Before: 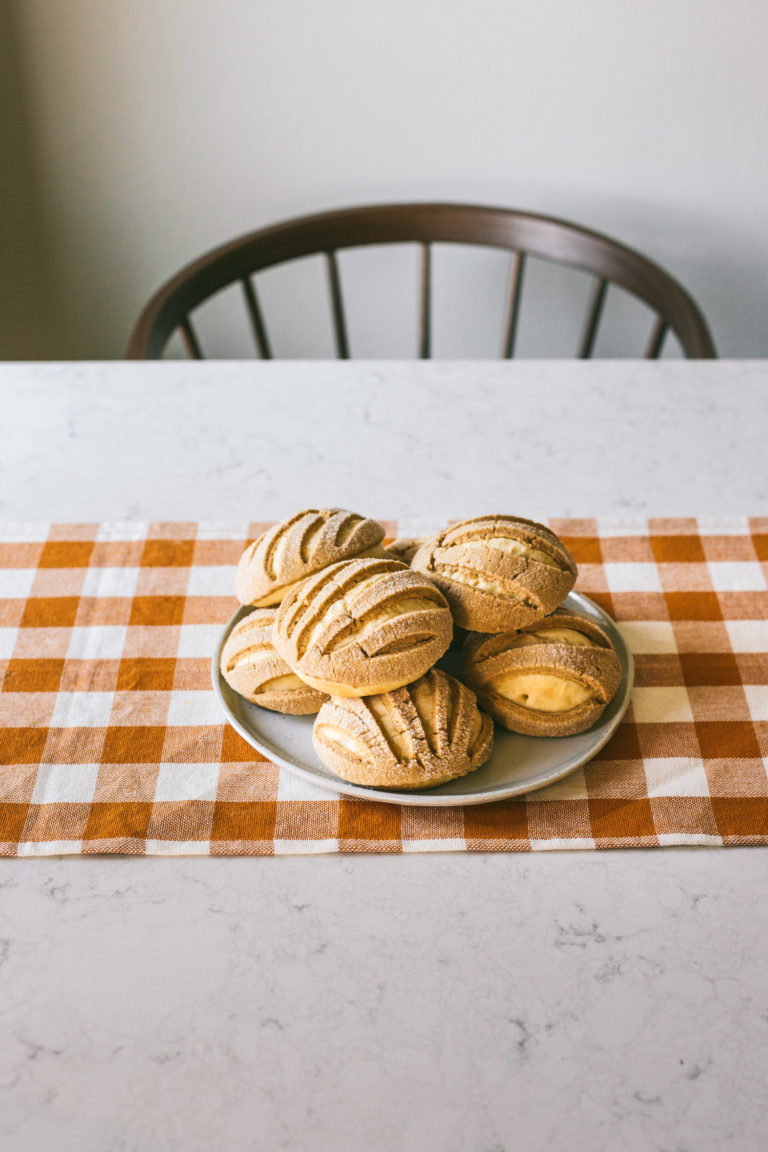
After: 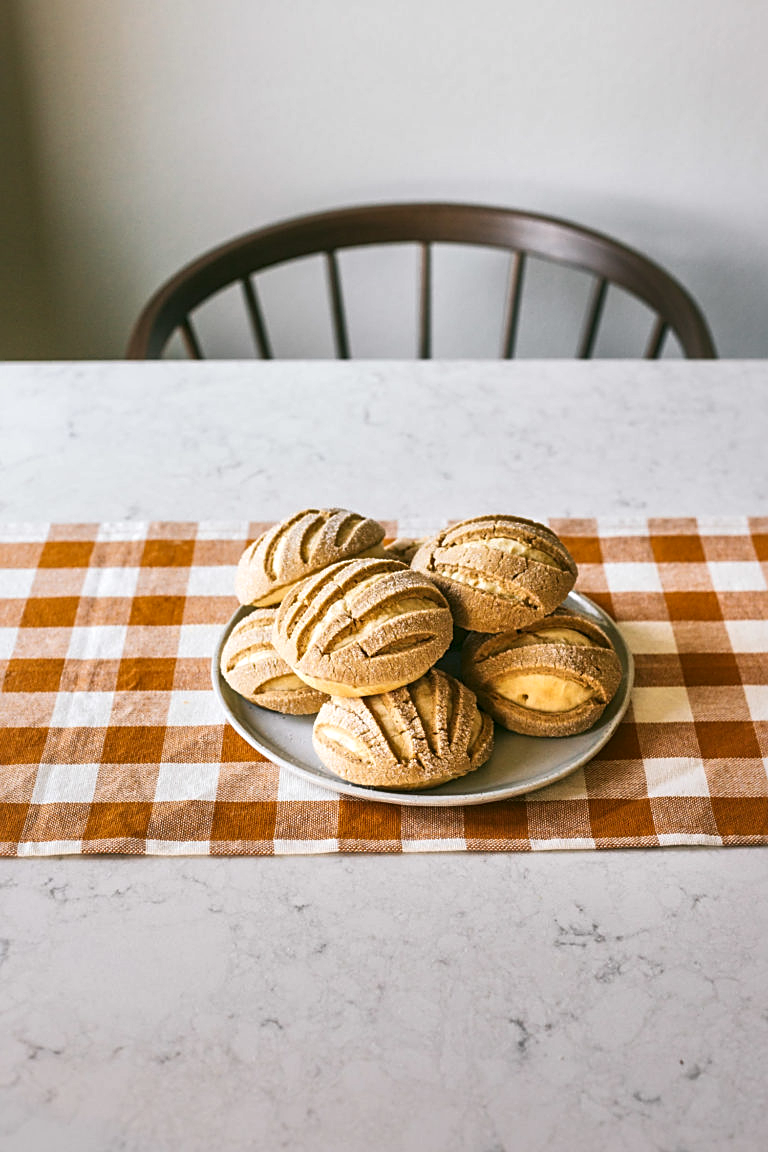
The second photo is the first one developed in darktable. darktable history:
local contrast: mode bilateral grid, contrast 20, coarseness 50, detail 150%, midtone range 0.2
sharpen: on, module defaults
tone curve: curves: ch0 [(0, 0) (0.003, 0.003) (0.011, 0.011) (0.025, 0.025) (0.044, 0.044) (0.069, 0.069) (0.1, 0.099) (0.136, 0.135) (0.177, 0.176) (0.224, 0.223) (0.277, 0.275) (0.335, 0.333) (0.399, 0.396) (0.468, 0.465) (0.543, 0.541) (0.623, 0.622) (0.709, 0.708) (0.801, 0.8) (0.898, 0.897) (1, 1)], preserve colors none
